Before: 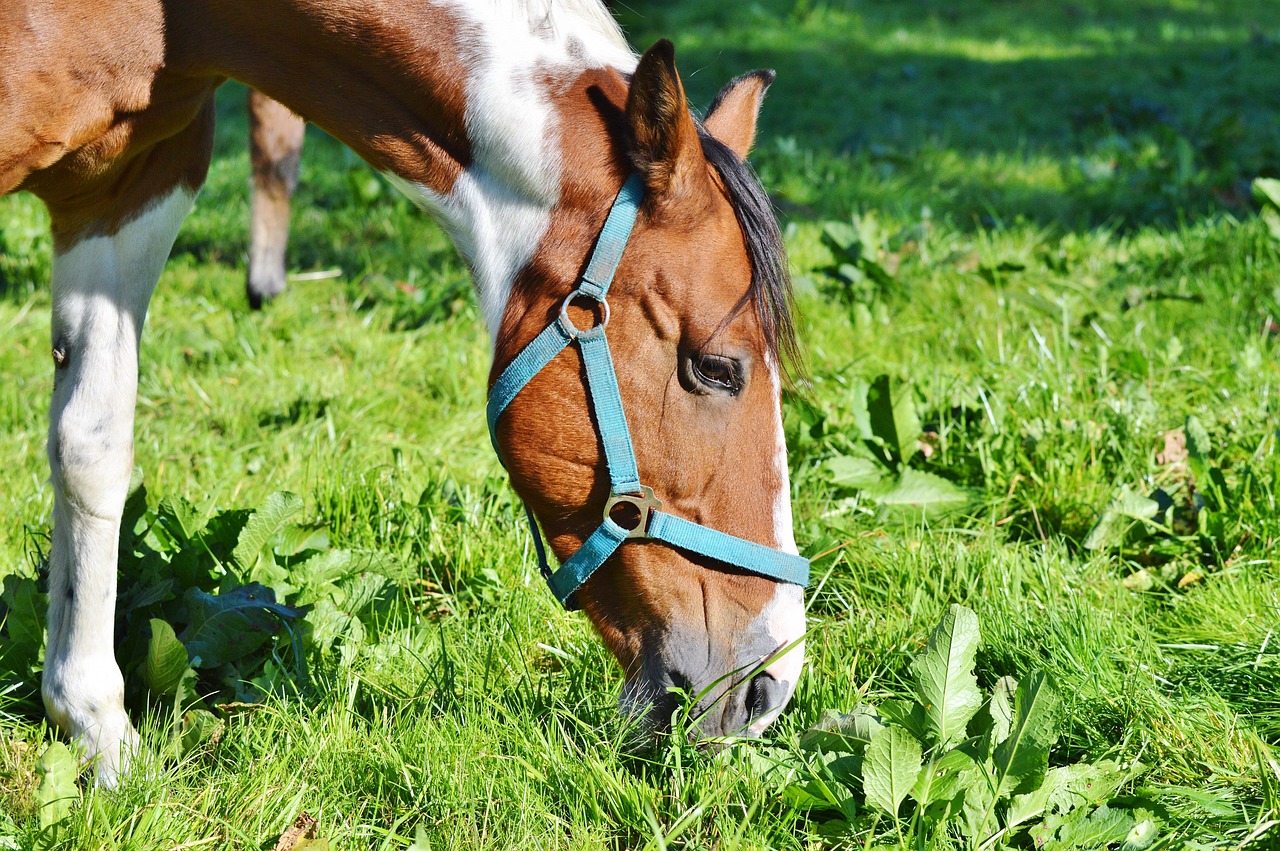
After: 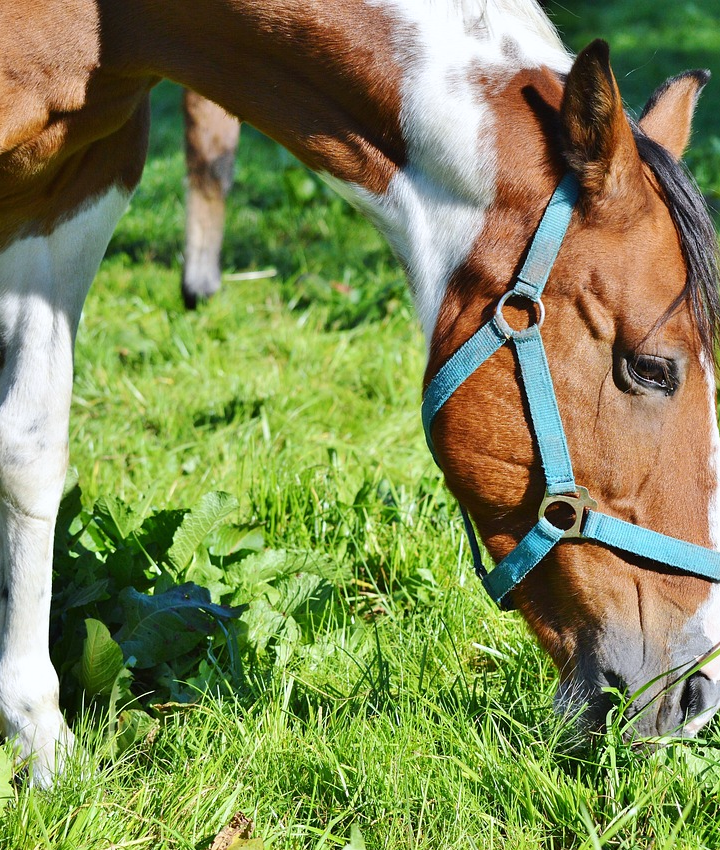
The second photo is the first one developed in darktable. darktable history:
white balance: red 0.982, blue 1.018
crop: left 5.114%, right 38.589%
base curve: curves: ch0 [(0, 0) (0.989, 0.992)], preserve colors none
